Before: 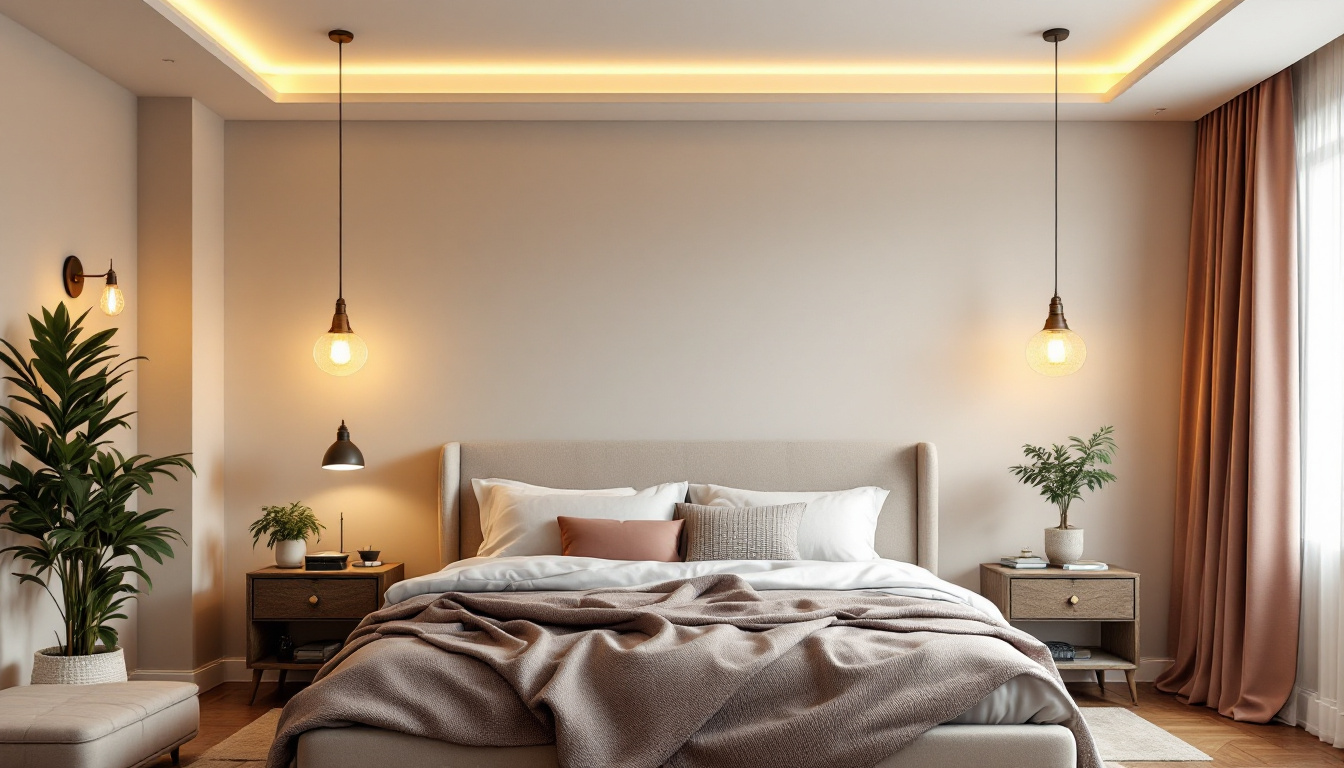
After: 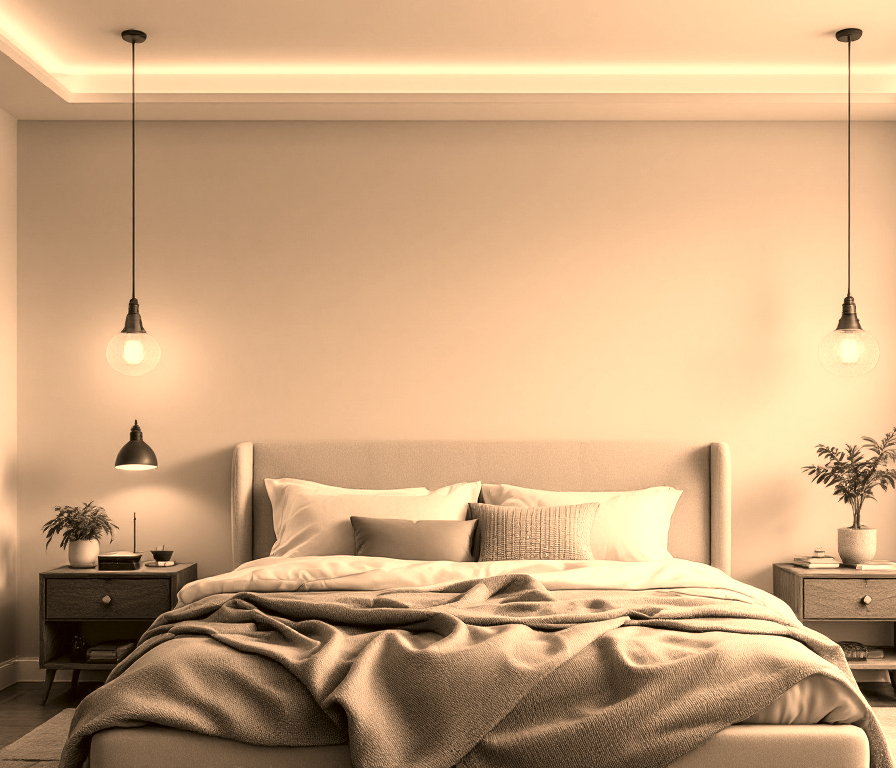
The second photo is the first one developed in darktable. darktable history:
crop and rotate: left 15.446%, right 17.836%
color correction: highlights a* 17.94, highlights b* 35.39, shadows a* 1.48, shadows b* 6.42, saturation 1.01
color calibration: output gray [0.253, 0.26, 0.487, 0], gray › normalize channels true, illuminant same as pipeline (D50), adaptation XYZ, x 0.346, y 0.359, gamut compression 0
exposure: black level correction 0, exposure 0.7 EV, compensate exposure bias true, compensate highlight preservation false
